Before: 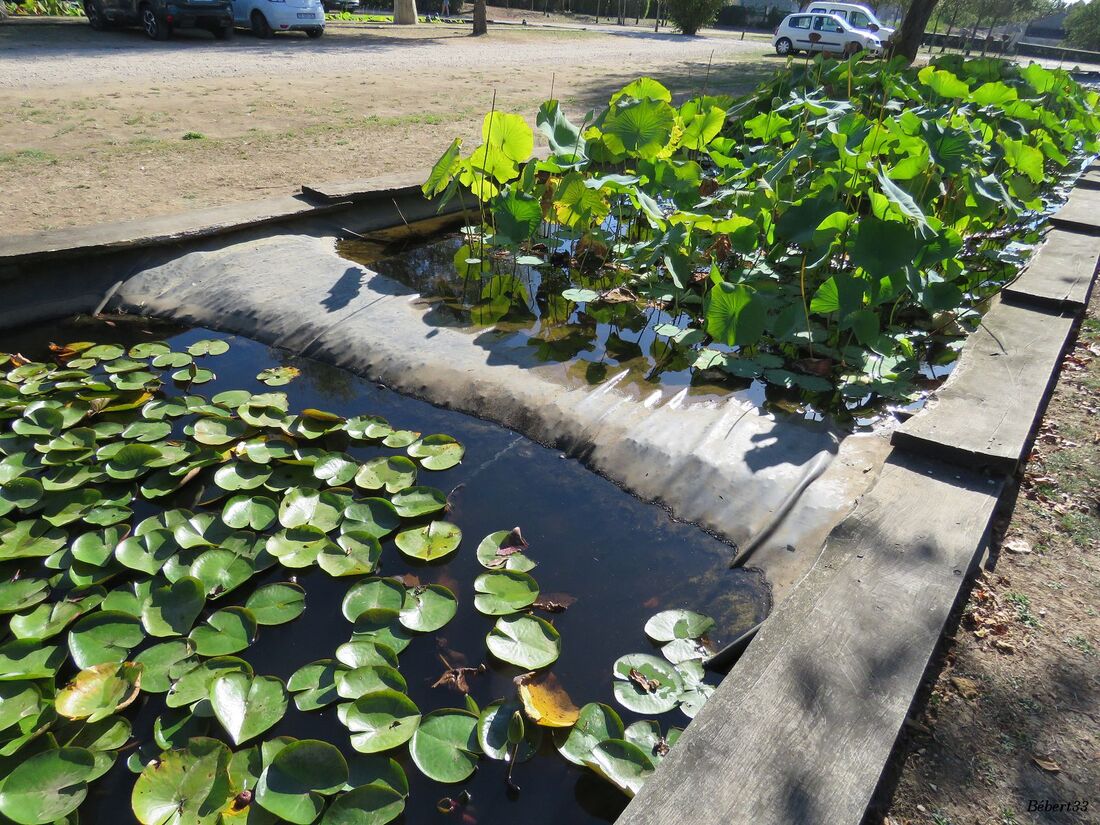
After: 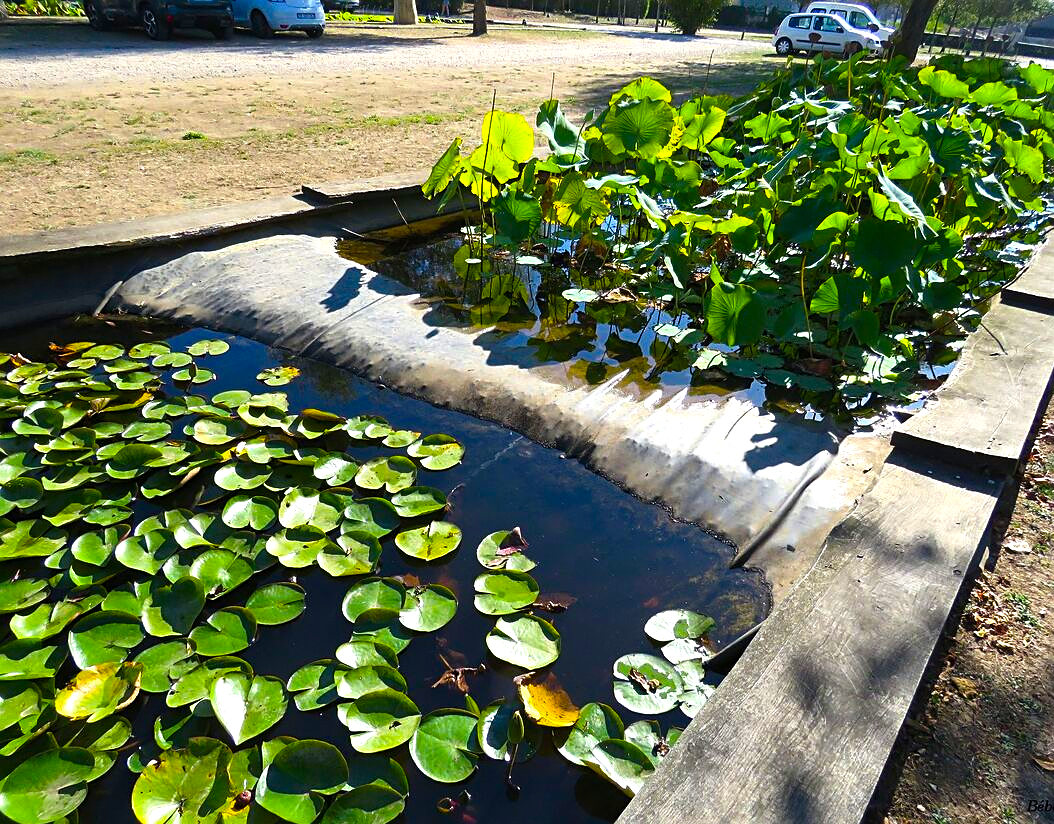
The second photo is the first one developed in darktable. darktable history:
color balance rgb: linear chroma grading › global chroma 9%, perceptual saturation grading › global saturation 36%, perceptual saturation grading › shadows 35%, perceptual brilliance grading › global brilliance 15%, perceptual brilliance grading › shadows -35%, global vibrance 15%
sharpen: on, module defaults
crop: right 4.126%, bottom 0.031%
